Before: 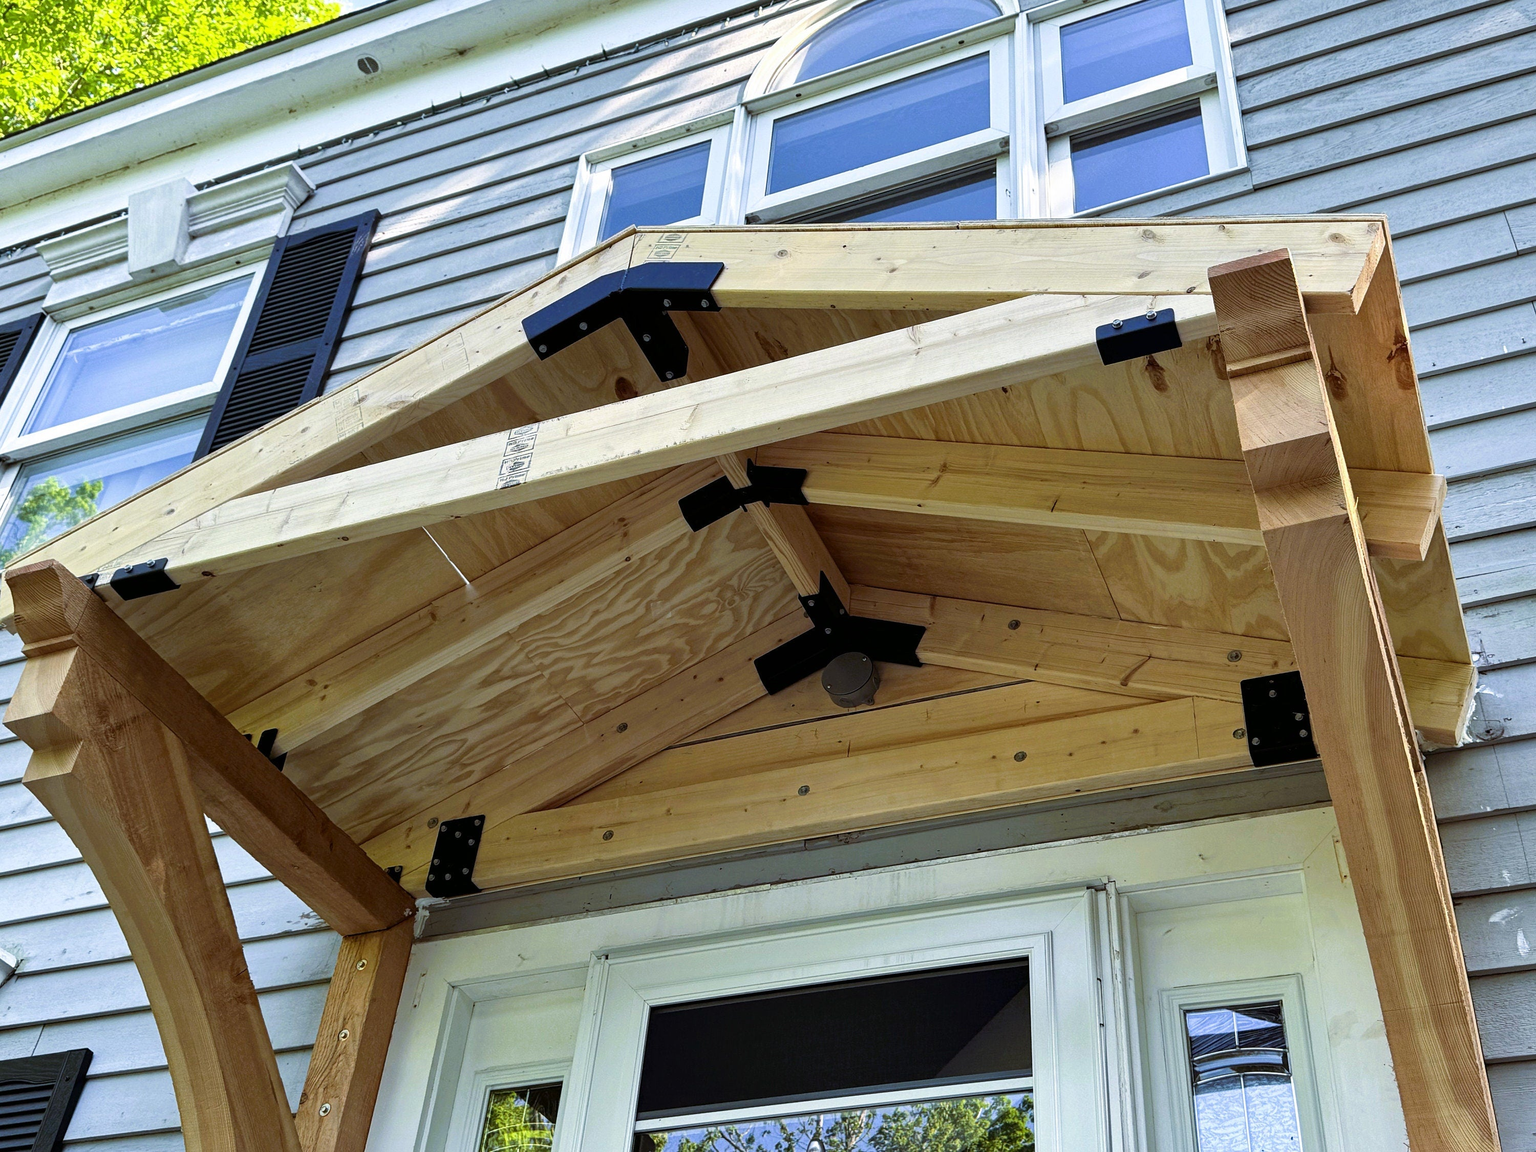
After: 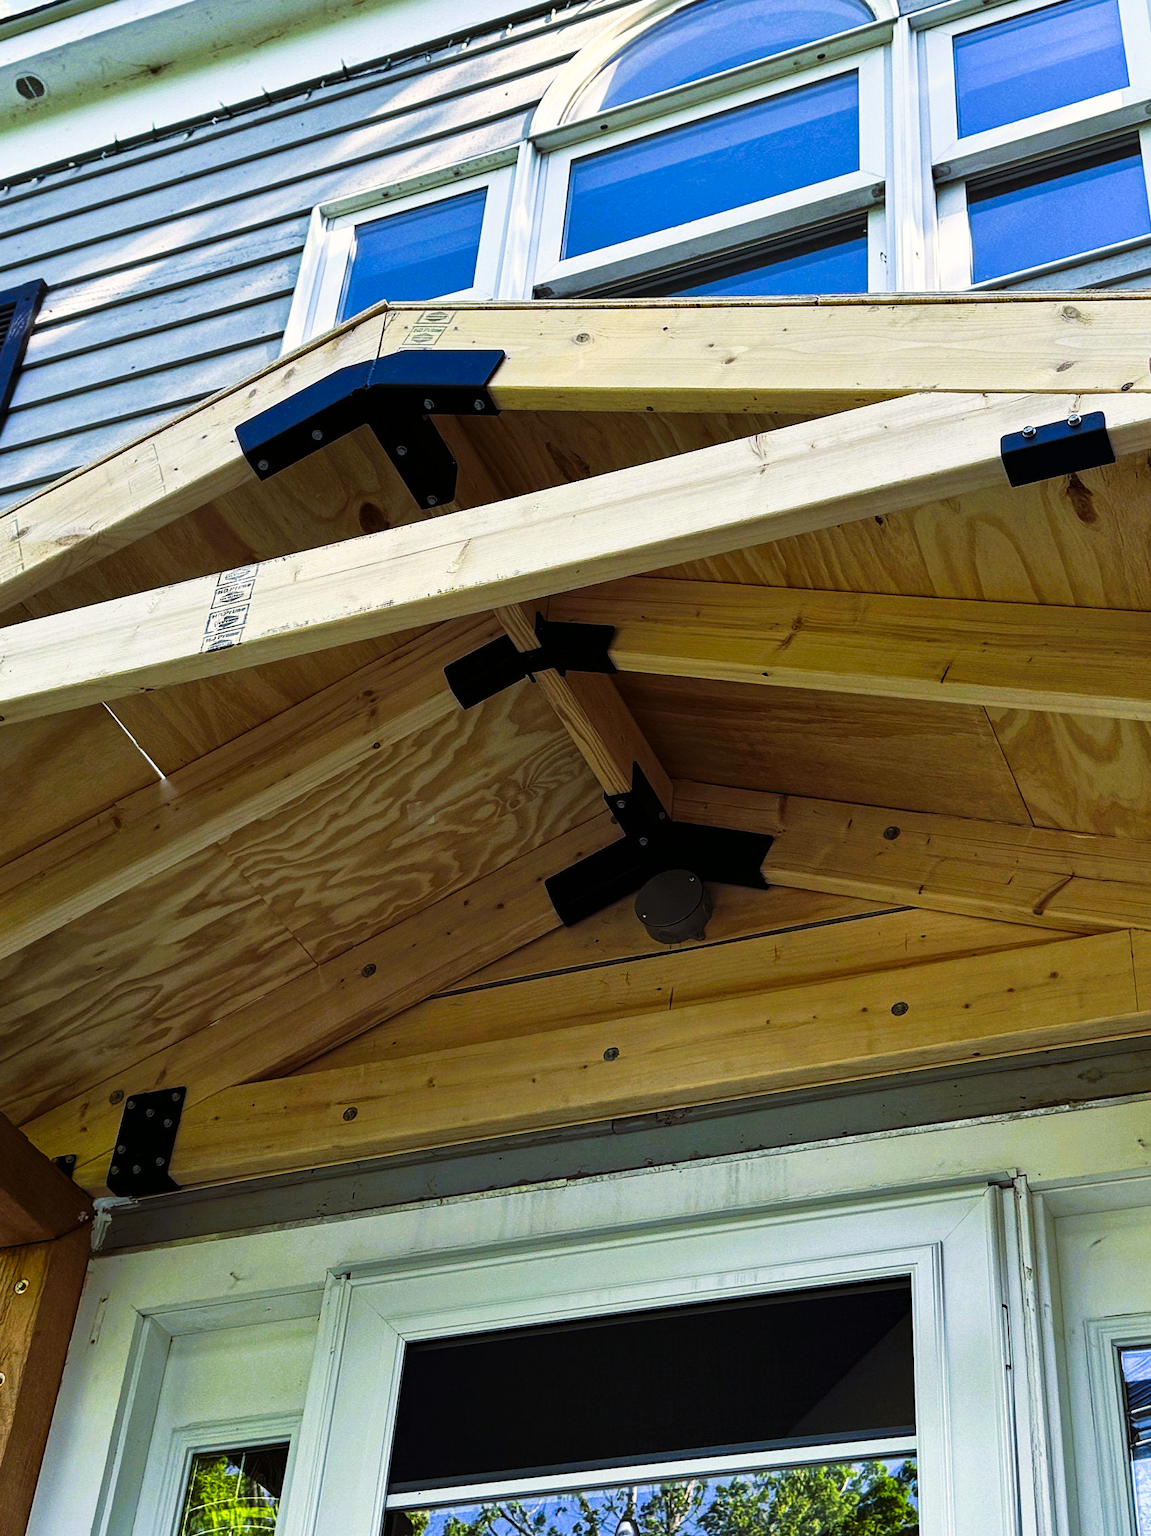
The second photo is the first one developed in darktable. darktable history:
color correction: highlights a* 0.816, highlights b* 2.78, saturation 1.1
crop and rotate: left 22.516%, right 21.234%
tone curve: curves: ch0 [(0, 0) (0.003, 0.004) (0.011, 0.009) (0.025, 0.017) (0.044, 0.029) (0.069, 0.04) (0.1, 0.051) (0.136, 0.07) (0.177, 0.095) (0.224, 0.131) (0.277, 0.179) (0.335, 0.237) (0.399, 0.302) (0.468, 0.386) (0.543, 0.471) (0.623, 0.576) (0.709, 0.699) (0.801, 0.817) (0.898, 0.917) (1, 1)], preserve colors none
